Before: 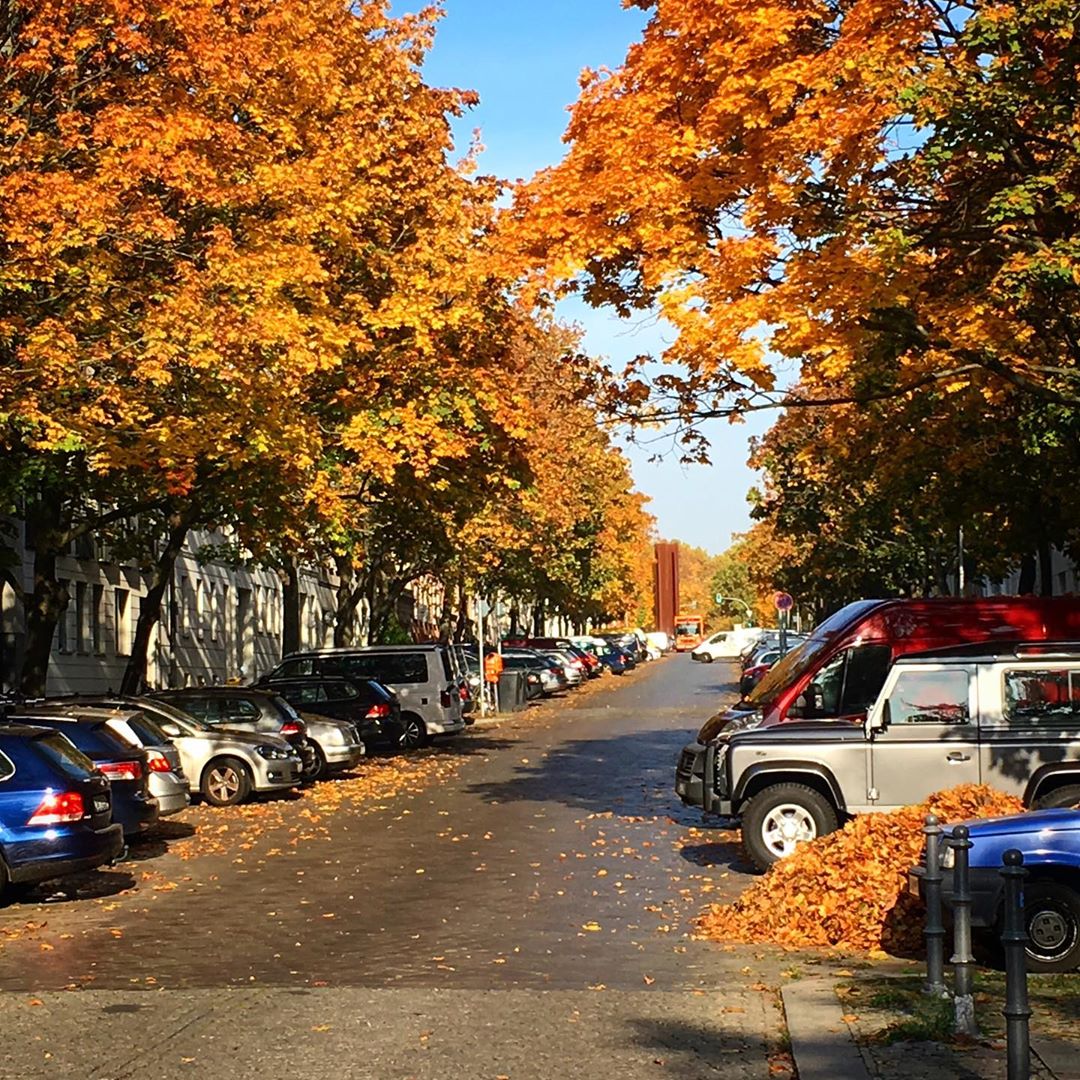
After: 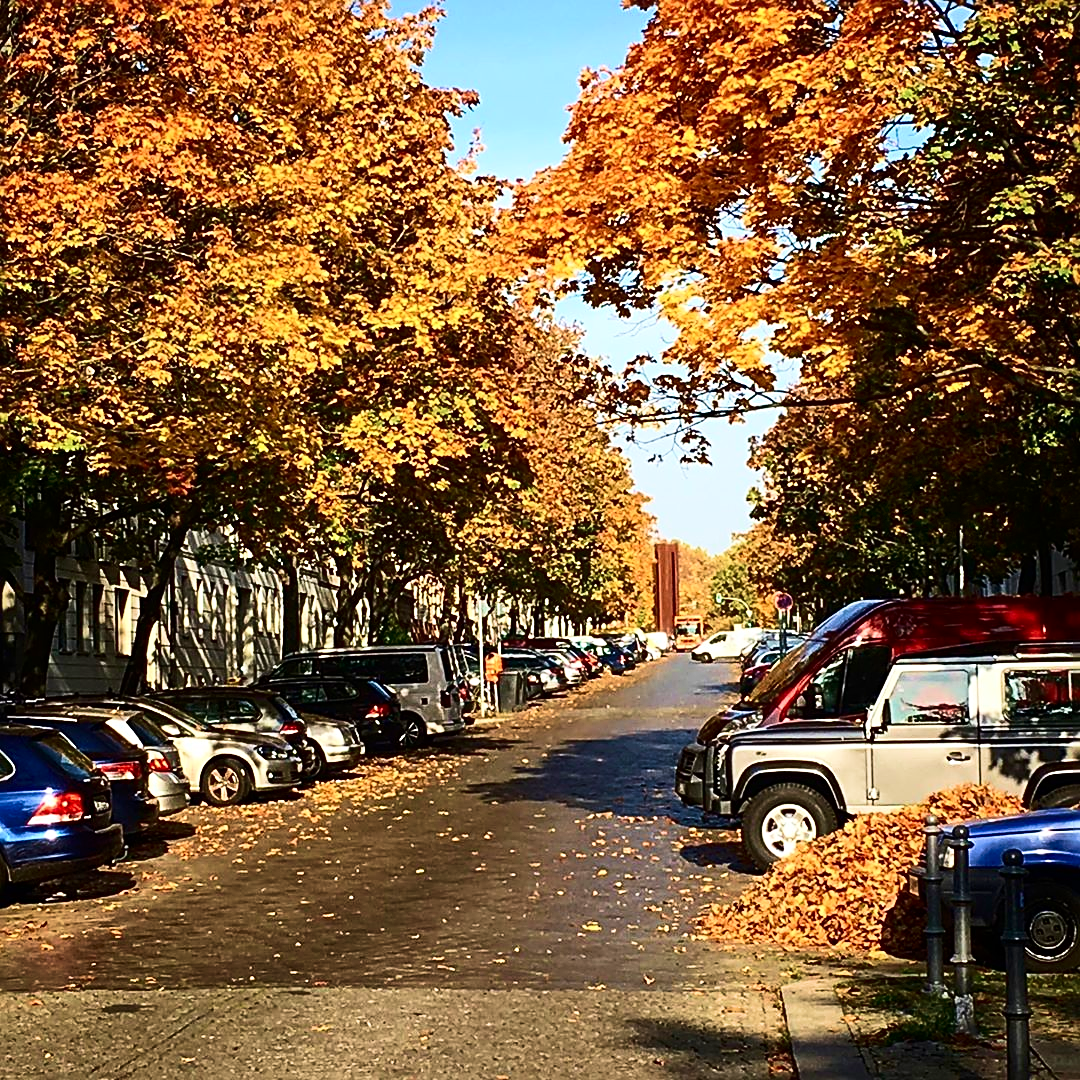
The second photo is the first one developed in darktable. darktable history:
contrast brightness saturation: contrast 0.273
velvia: strength 49.87%
sharpen: radius 2.536, amount 0.629
